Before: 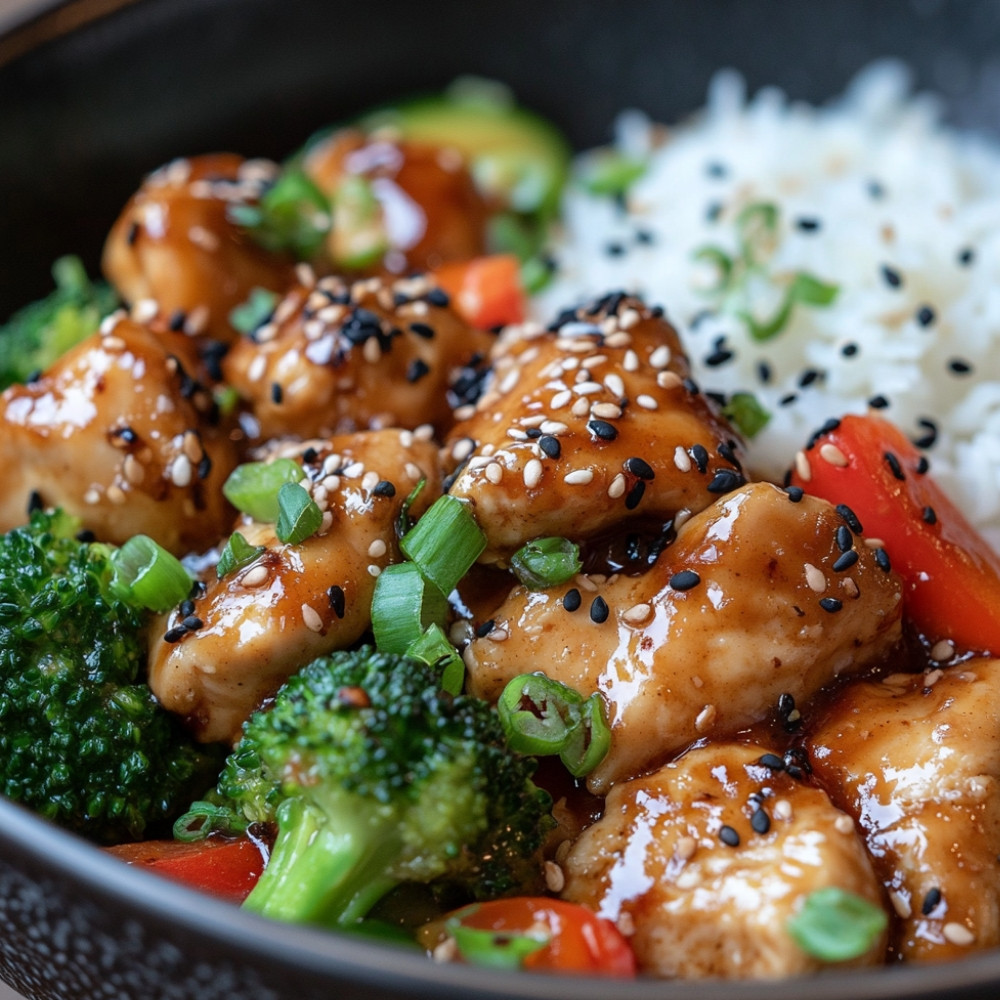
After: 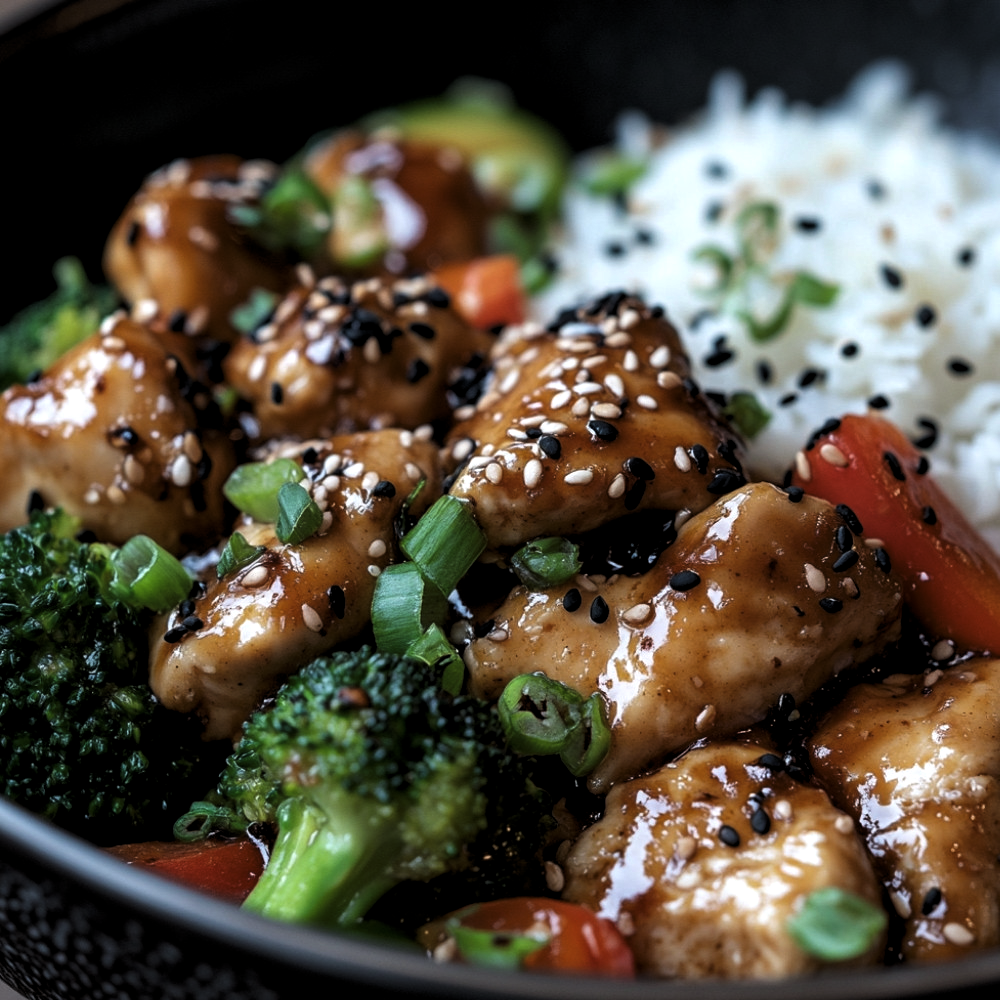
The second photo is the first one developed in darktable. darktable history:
levels: levels [0.101, 0.578, 0.953]
